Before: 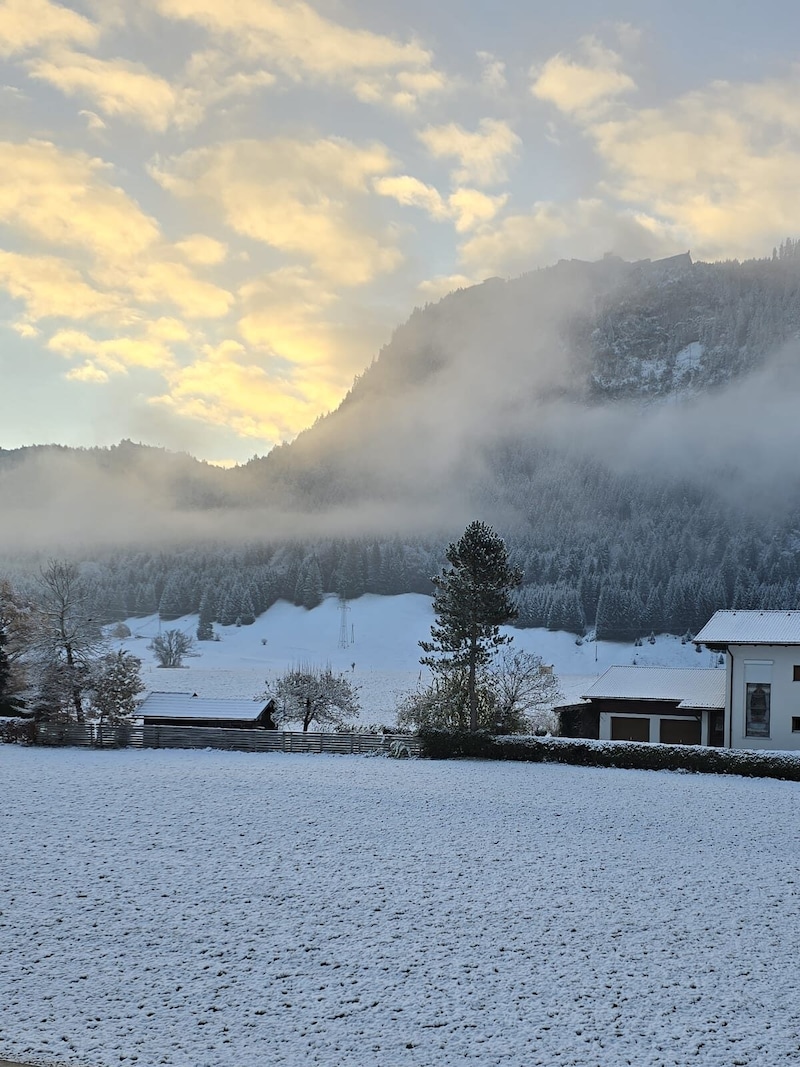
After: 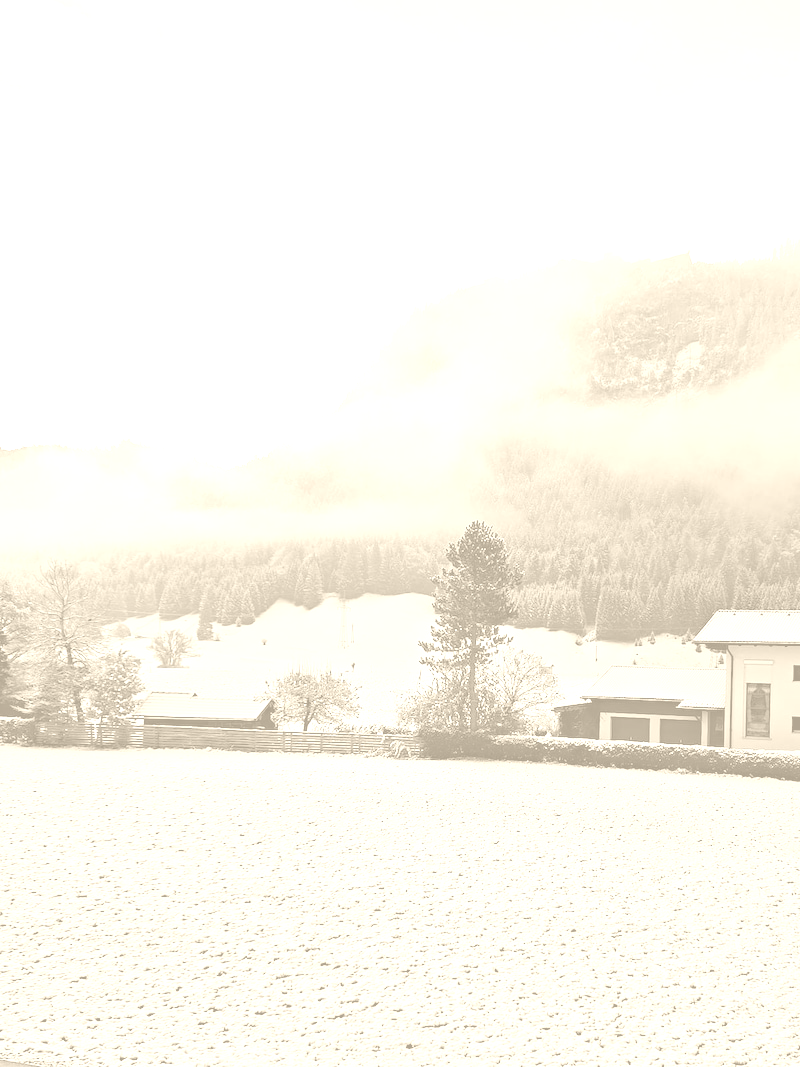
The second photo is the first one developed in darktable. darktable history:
contrast brightness saturation: contrast 0.2, brightness 0.15, saturation 0.14
haze removal: compatibility mode true, adaptive false
colorize: hue 36°, saturation 71%, lightness 80.79%
